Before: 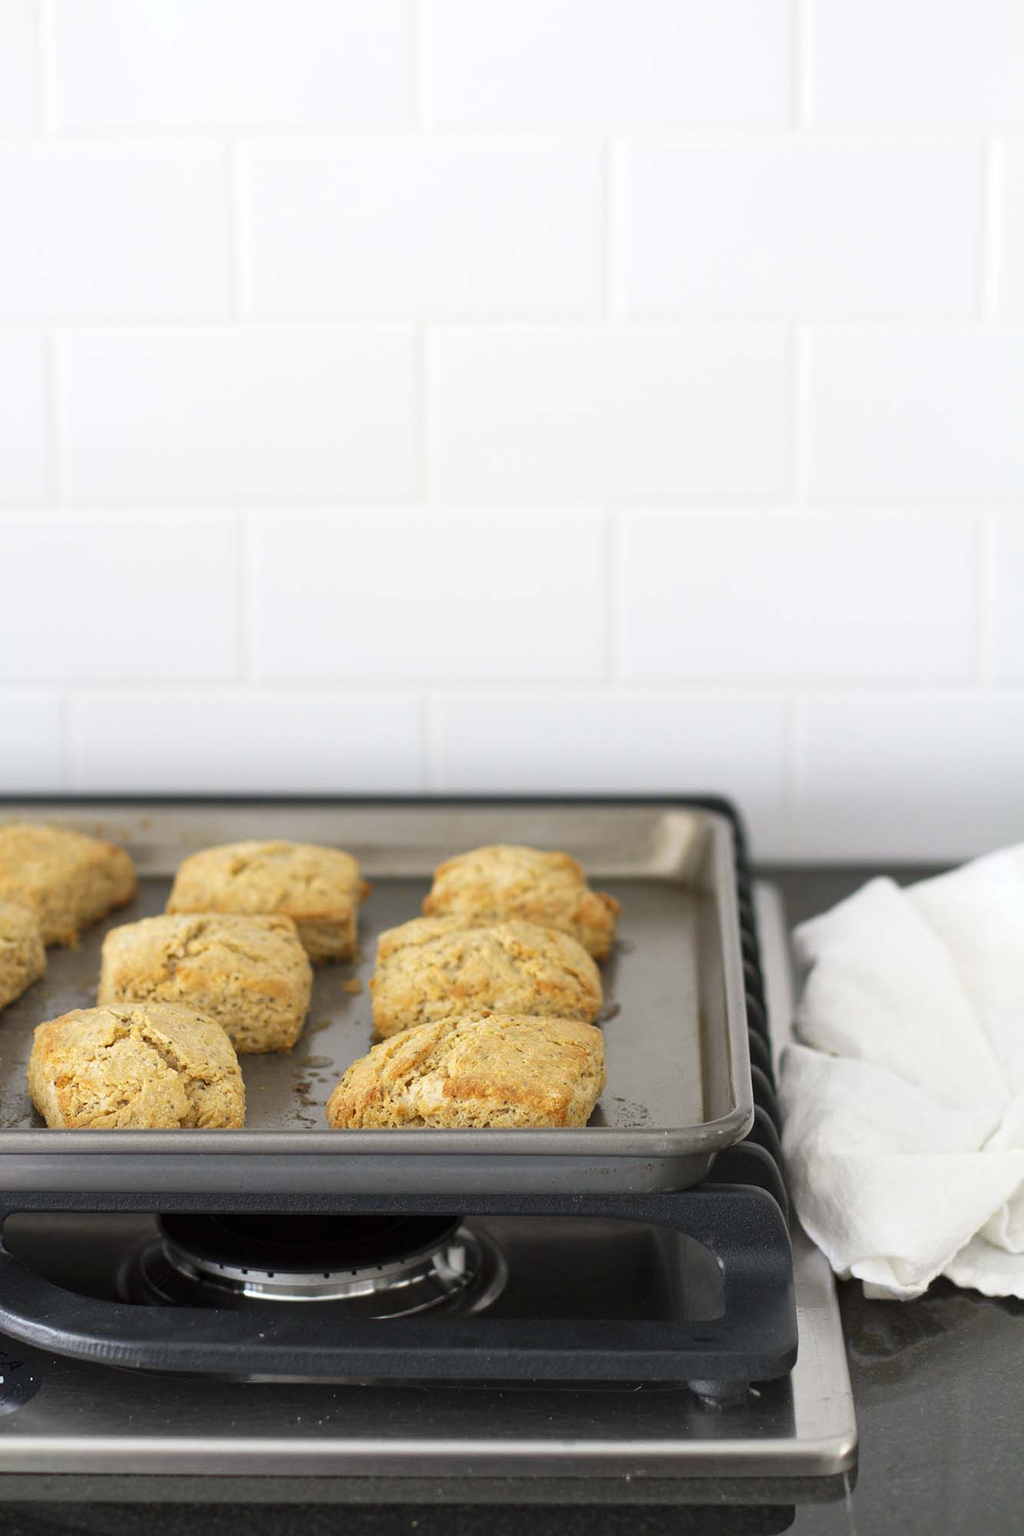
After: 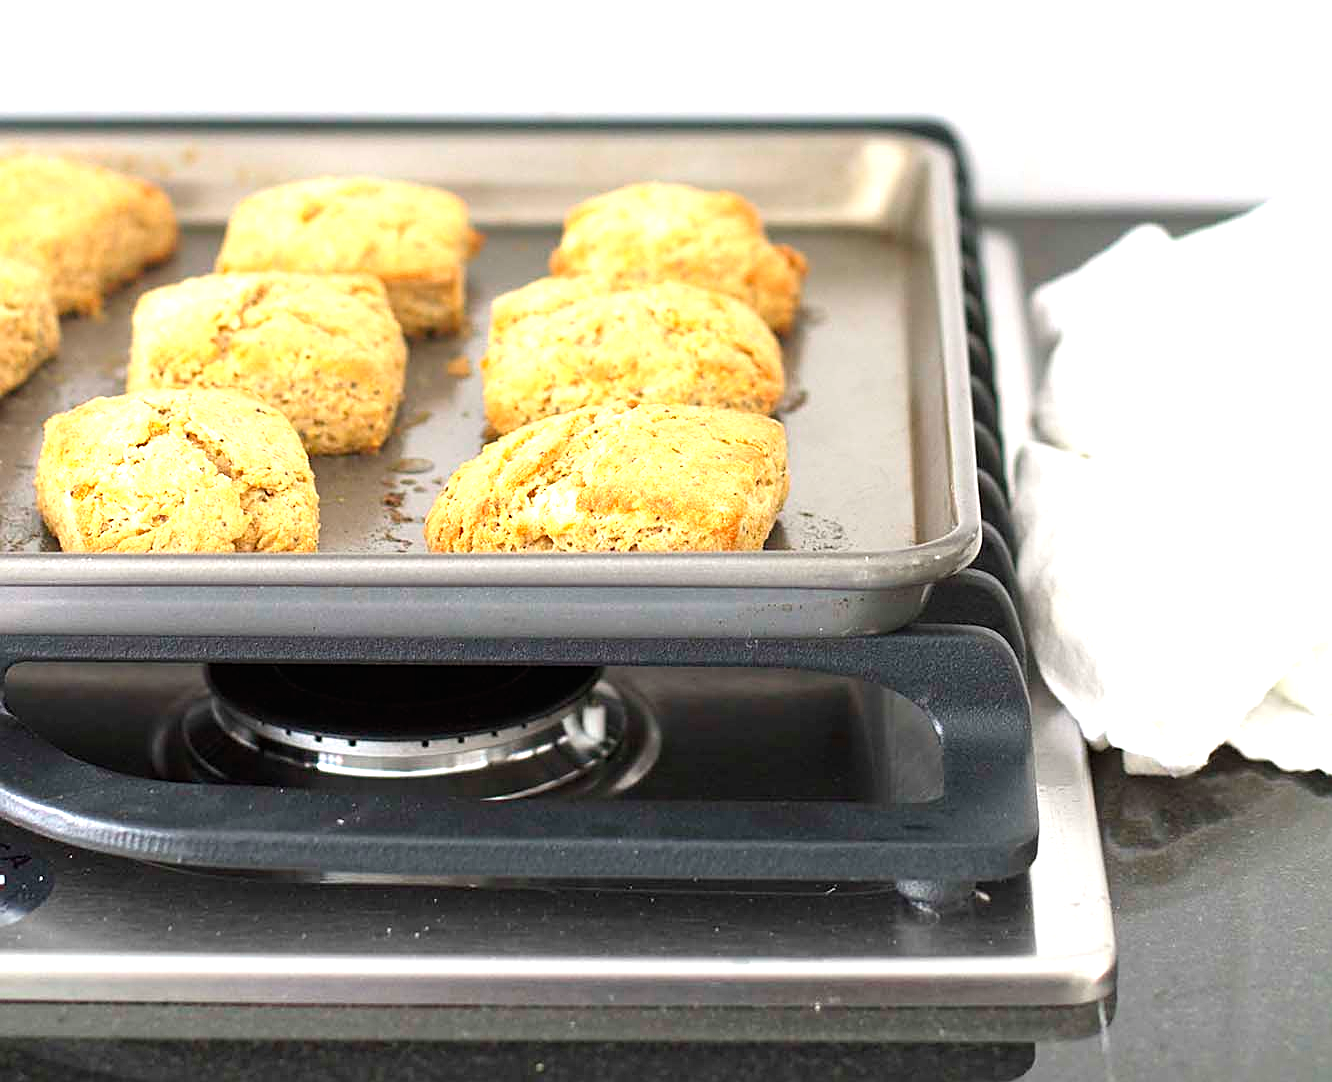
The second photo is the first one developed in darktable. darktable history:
contrast brightness saturation: contrast 0.055, brightness 0.064, saturation 0.011
crop and rotate: top 45.892%, right 0.053%
levels: levels [0, 0.476, 0.951]
exposure: black level correction 0, exposure 0.896 EV, compensate exposure bias true, compensate highlight preservation false
sharpen: on, module defaults
base curve: preserve colors none
